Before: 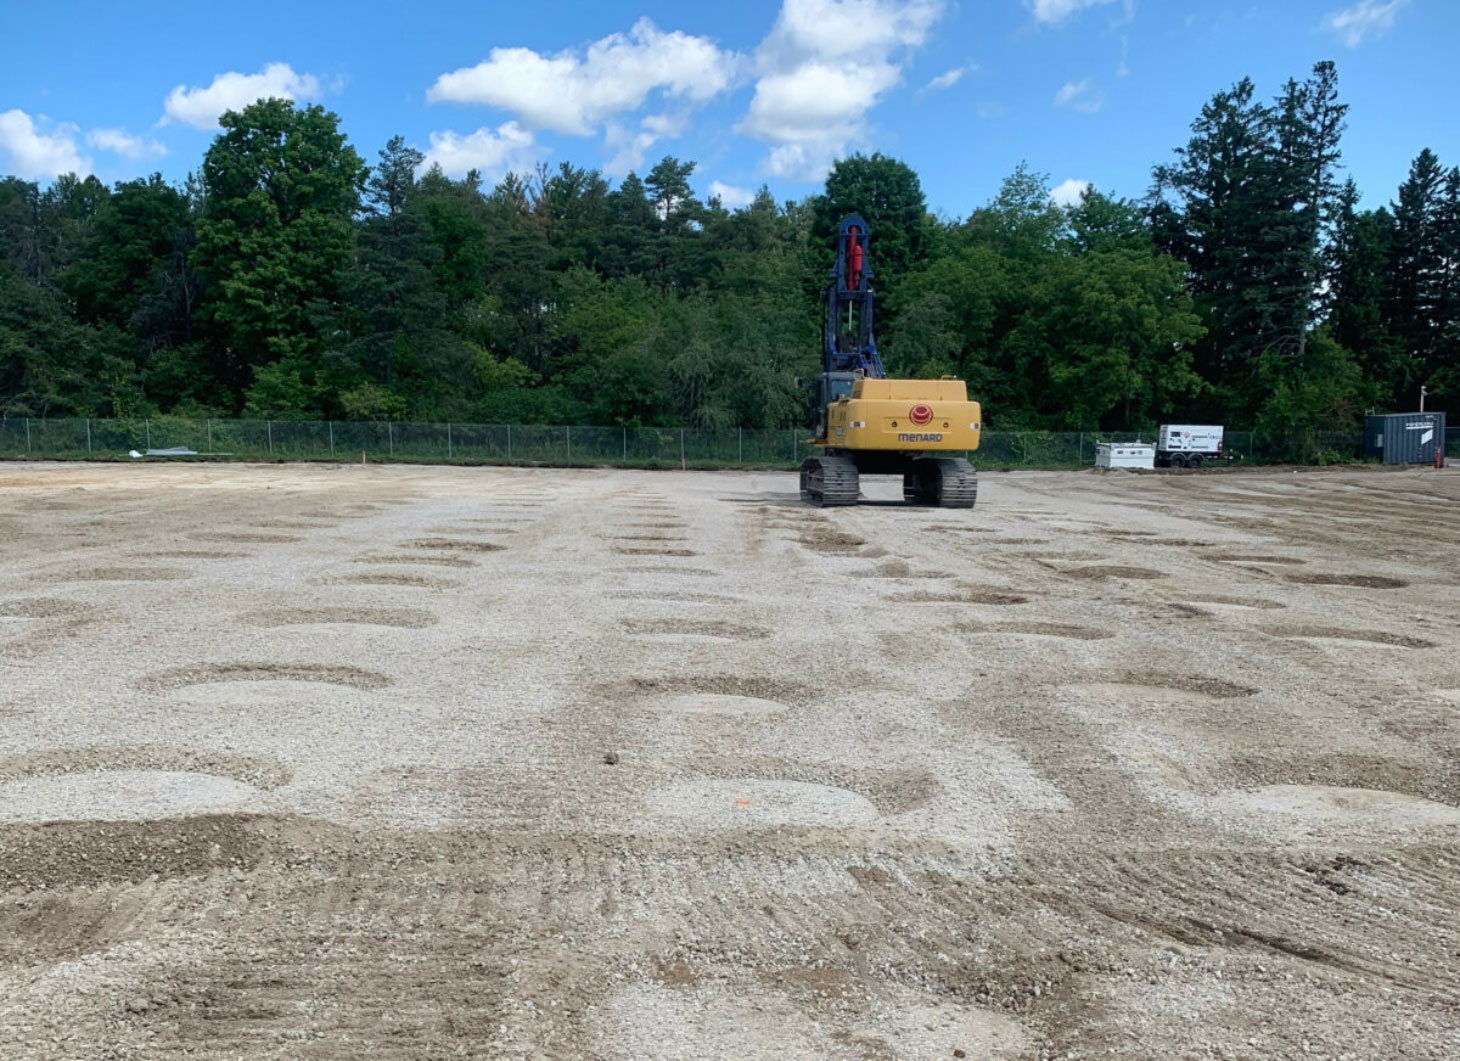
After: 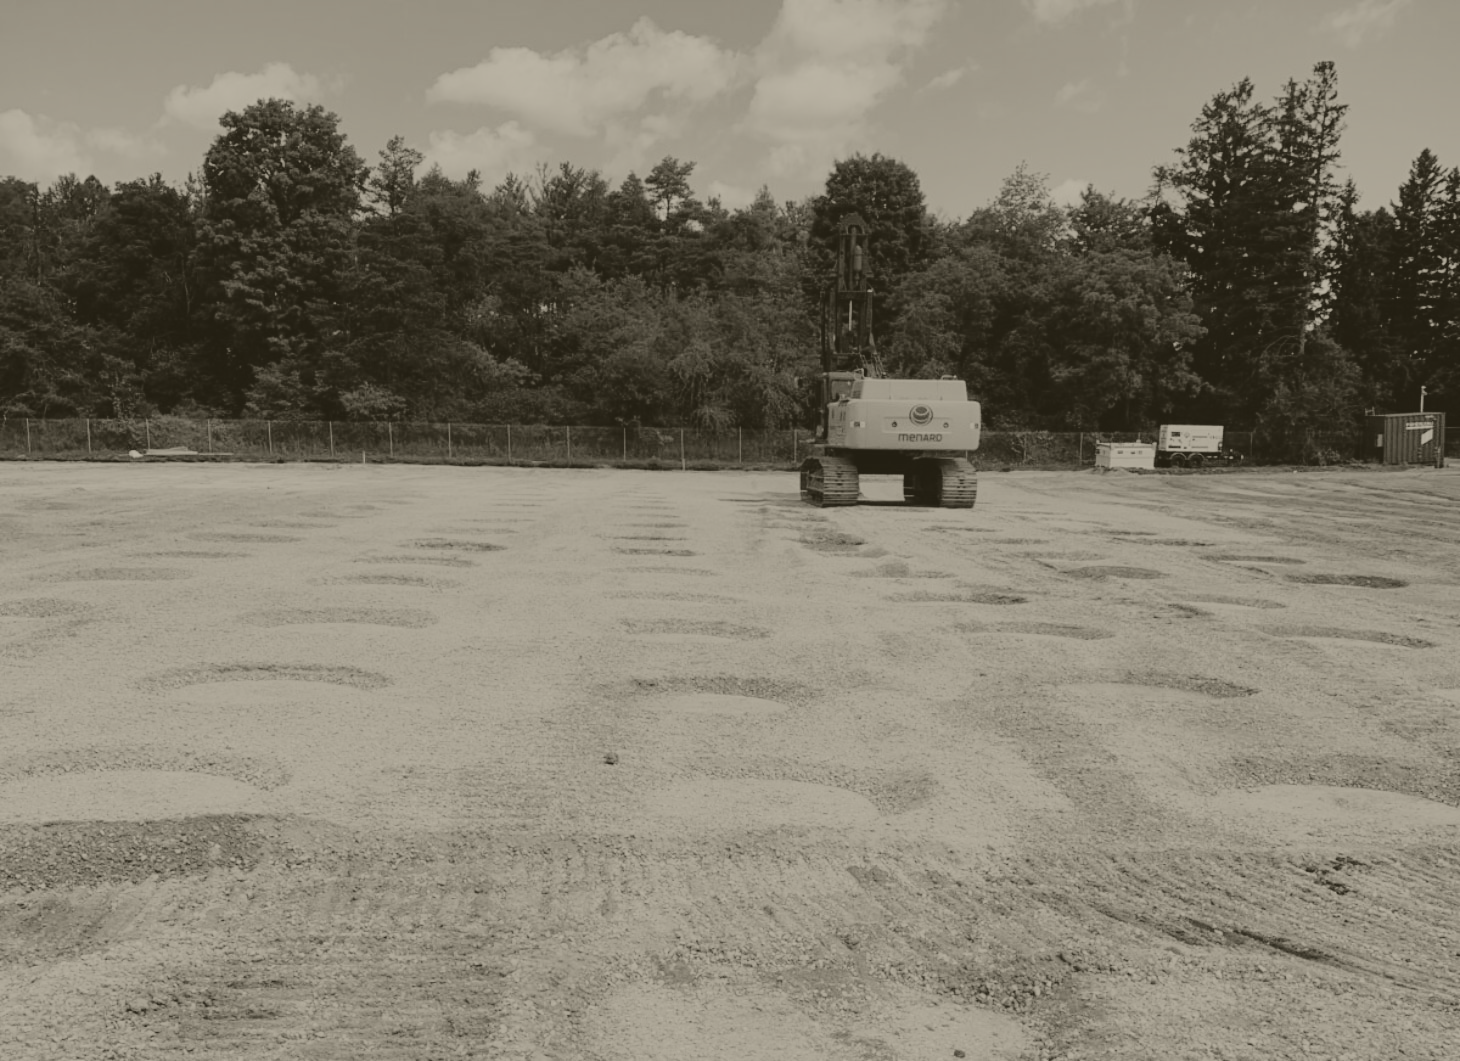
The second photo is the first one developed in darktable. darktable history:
exposure: exposure 0.485 EV, compensate highlight preservation false
base curve: curves: ch0 [(0, 0) (0.036, 0.025) (0.121, 0.166) (0.206, 0.329) (0.605, 0.79) (1, 1)], preserve colors none
rotate and perspective: automatic cropping off
colorize: hue 41.44°, saturation 22%, source mix 60%, lightness 10.61%
color balance: lift [1.001, 1.007, 1, 0.993], gamma [1.023, 1.026, 1.01, 0.974], gain [0.964, 1.059, 1.073, 0.927]
shadows and highlights: radius 334.93, shadows 63.48, highlights 6.06, compress 87.7%, highlights color adjustment 39.73%, soften with gaussian
